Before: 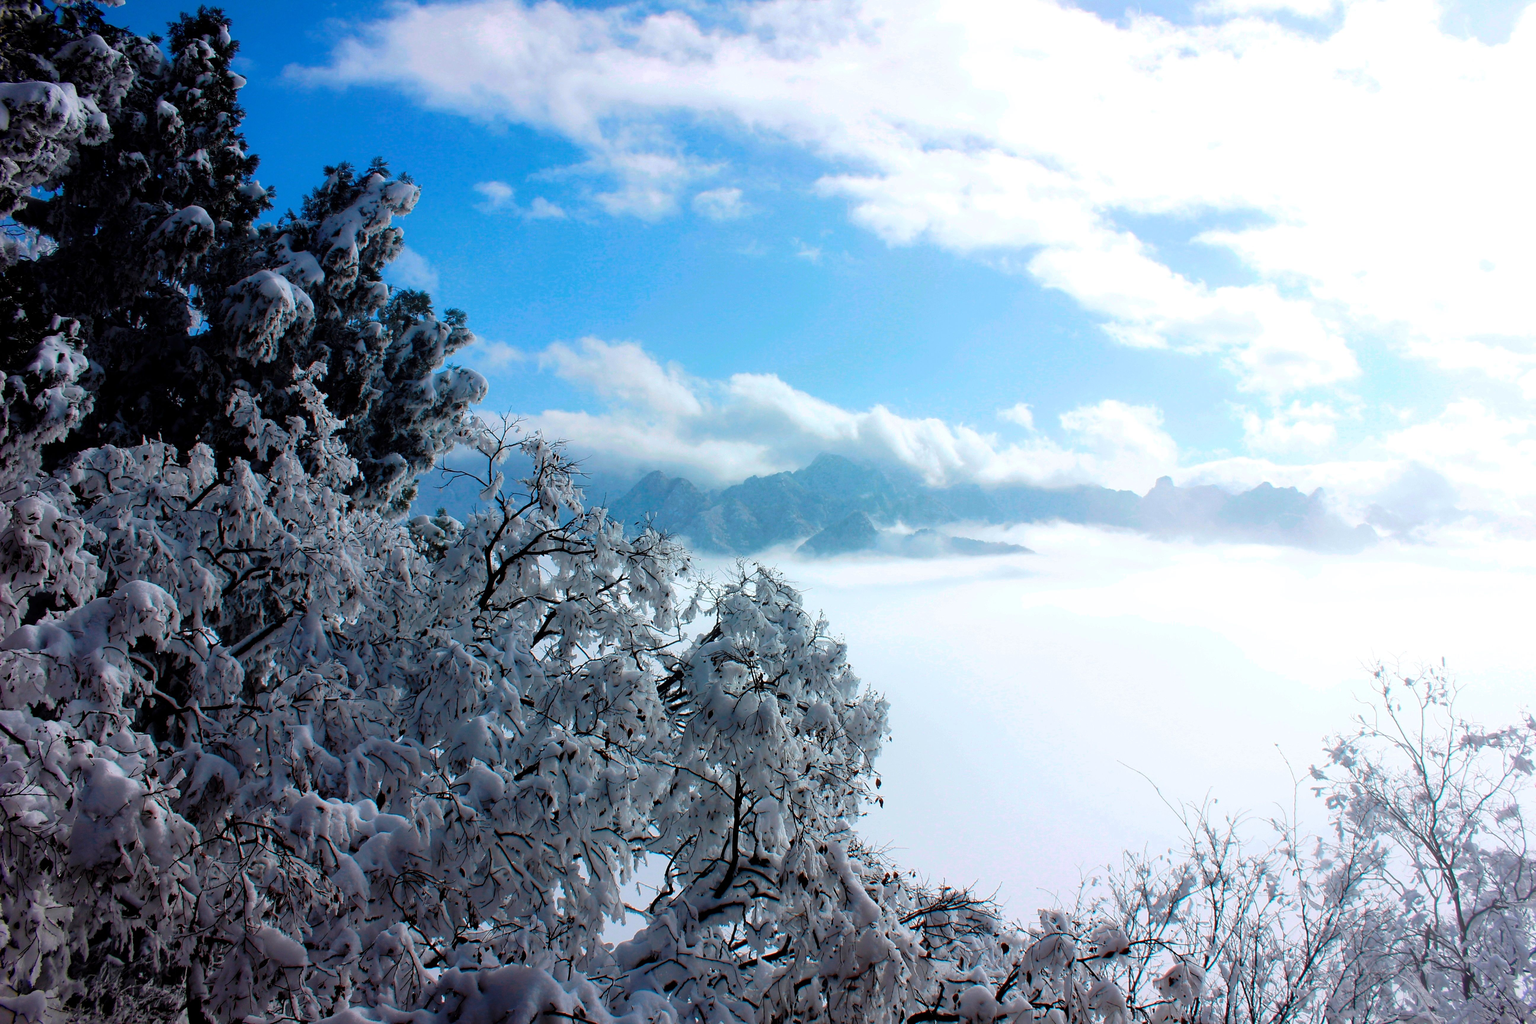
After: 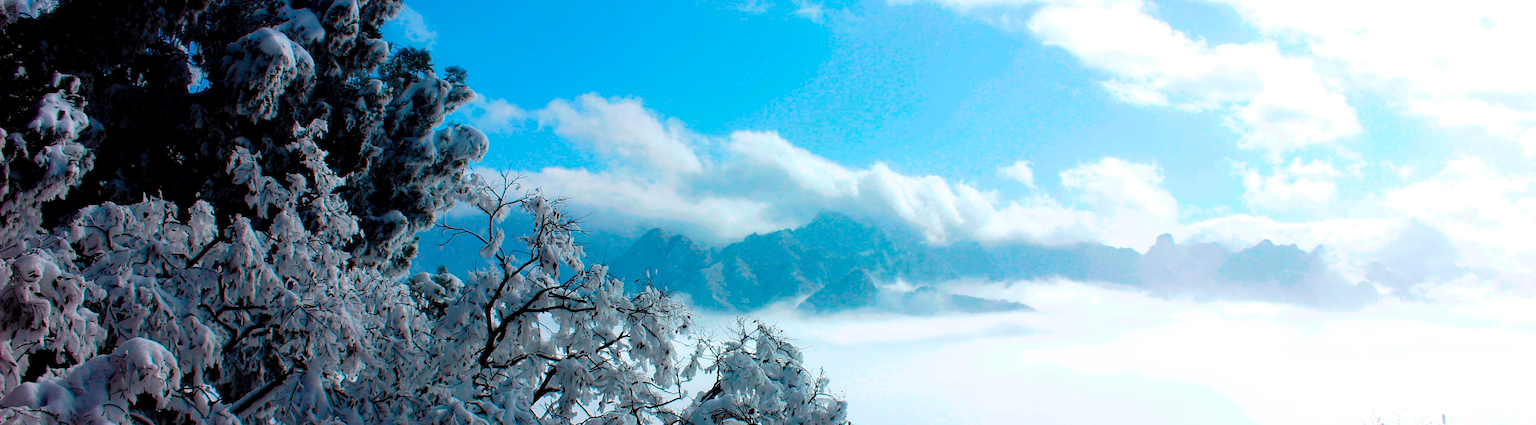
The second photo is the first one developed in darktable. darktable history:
crop and rotate: top 23.744%, bottom 34.727%
